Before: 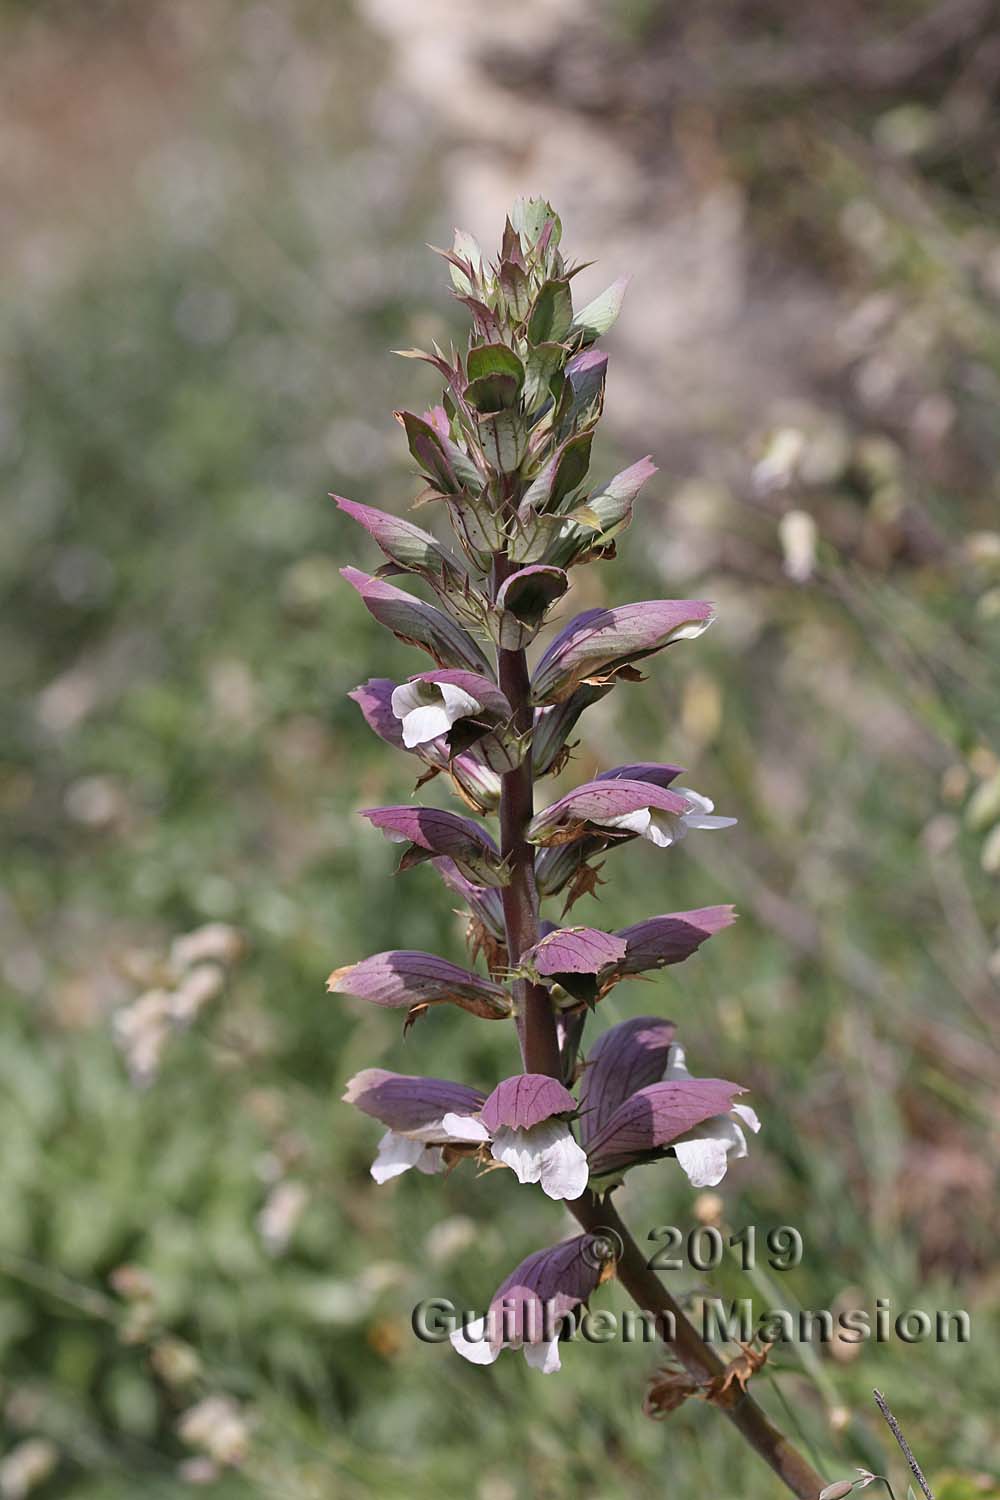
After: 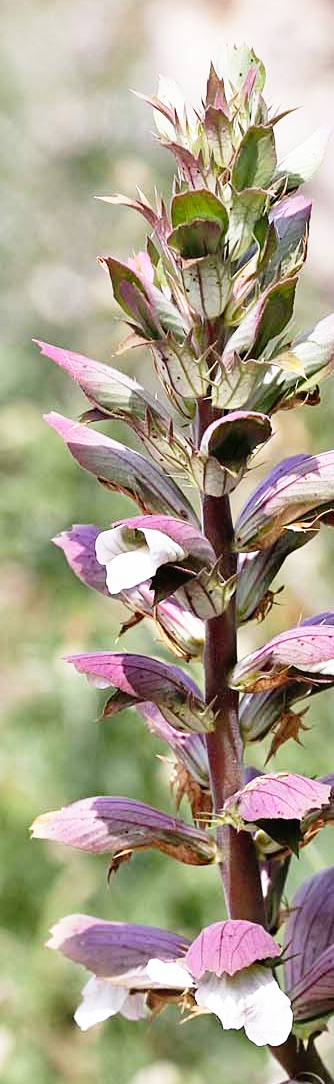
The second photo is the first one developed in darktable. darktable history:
crop and rotate: left 29.688%, top 10.31%, right 36.888%, bottom 17.399%
base curve: curves: ch0 [(0, 0) (0.012, 0.01) (0.073, 0.168) (0.31, 0.711) (0.645, 0.957) (1, 1)], preserve colors none
